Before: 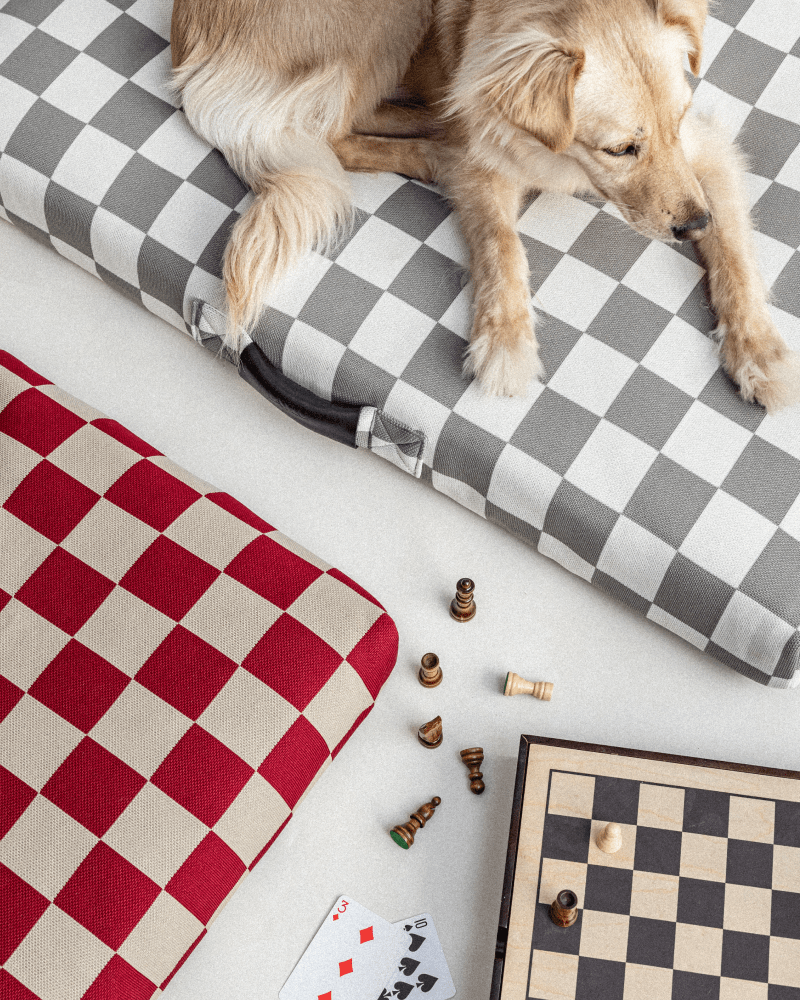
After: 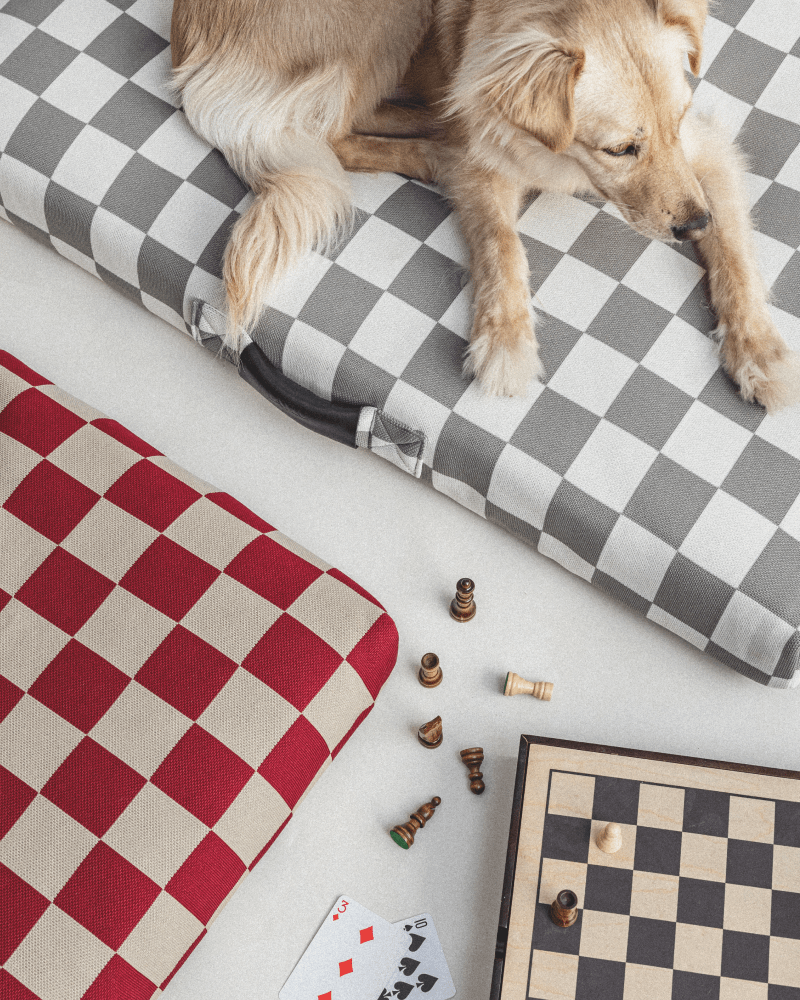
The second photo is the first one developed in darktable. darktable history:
exposure: black level correction -0.015, exposure -0.137 EV, compensate highlight preservation false
